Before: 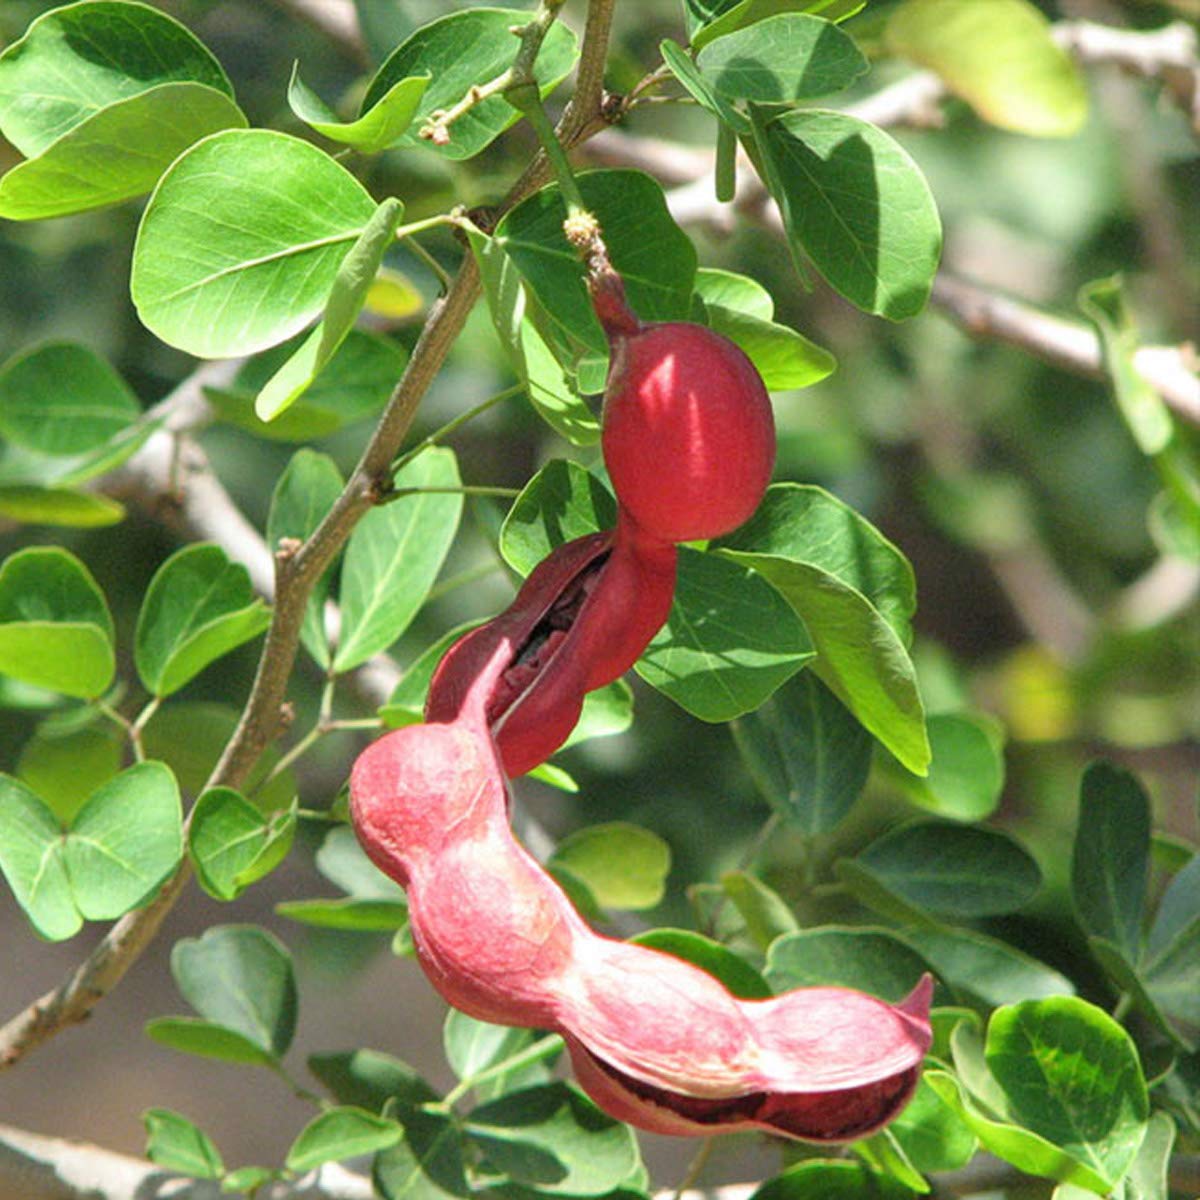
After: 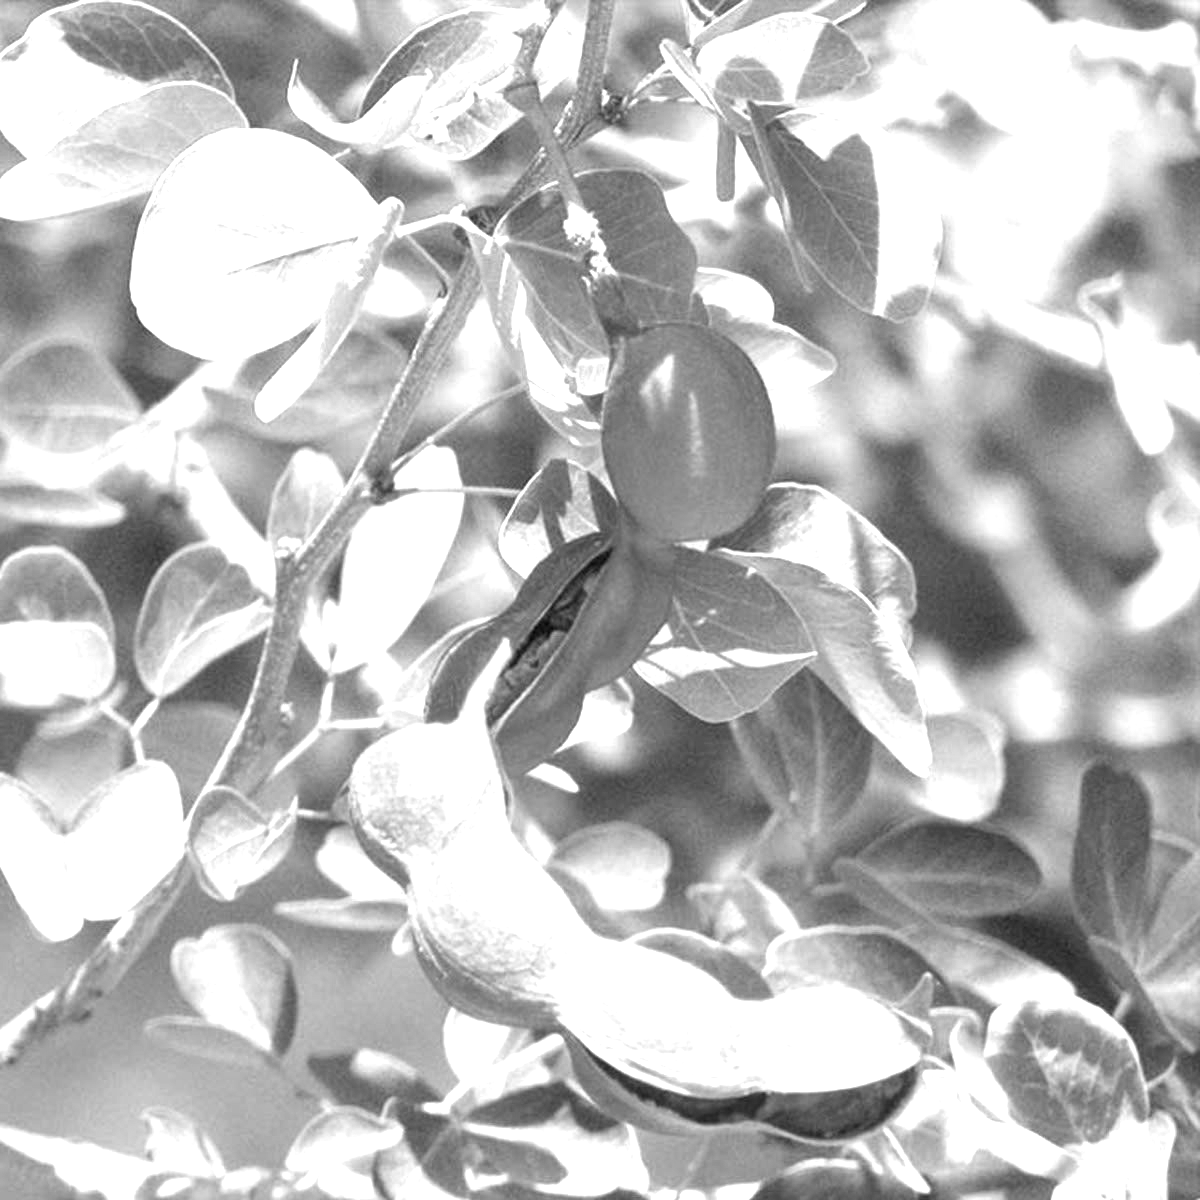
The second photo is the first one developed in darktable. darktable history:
monochrome: a -92.57, b 58.91
exposure: black level correction 0, exposure 1.5 EV, compensate exposure bias true, compensate highlight preservation false
